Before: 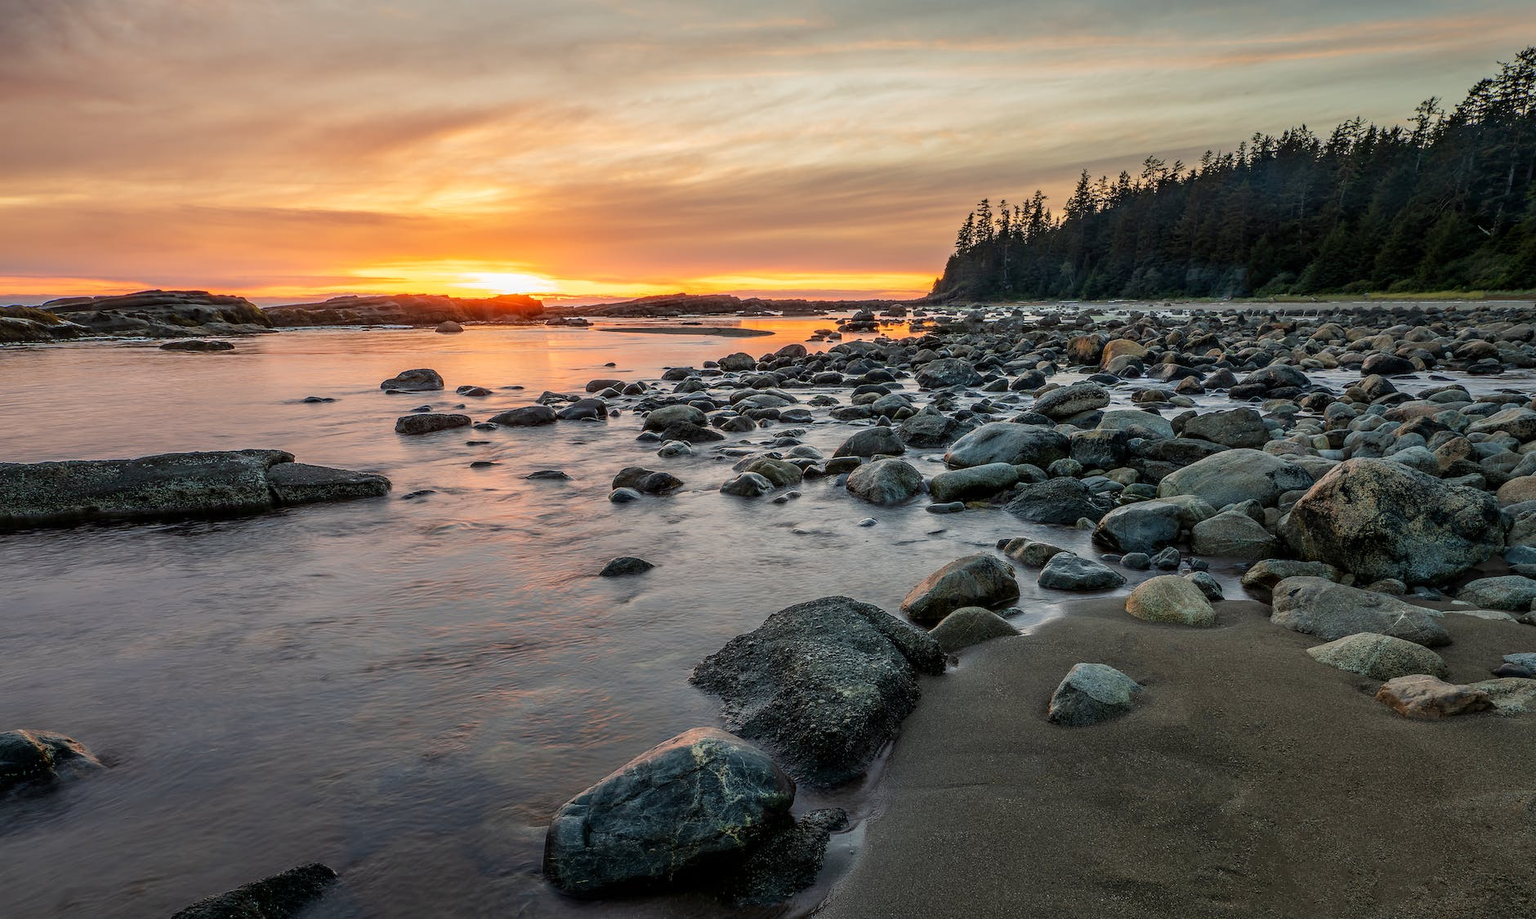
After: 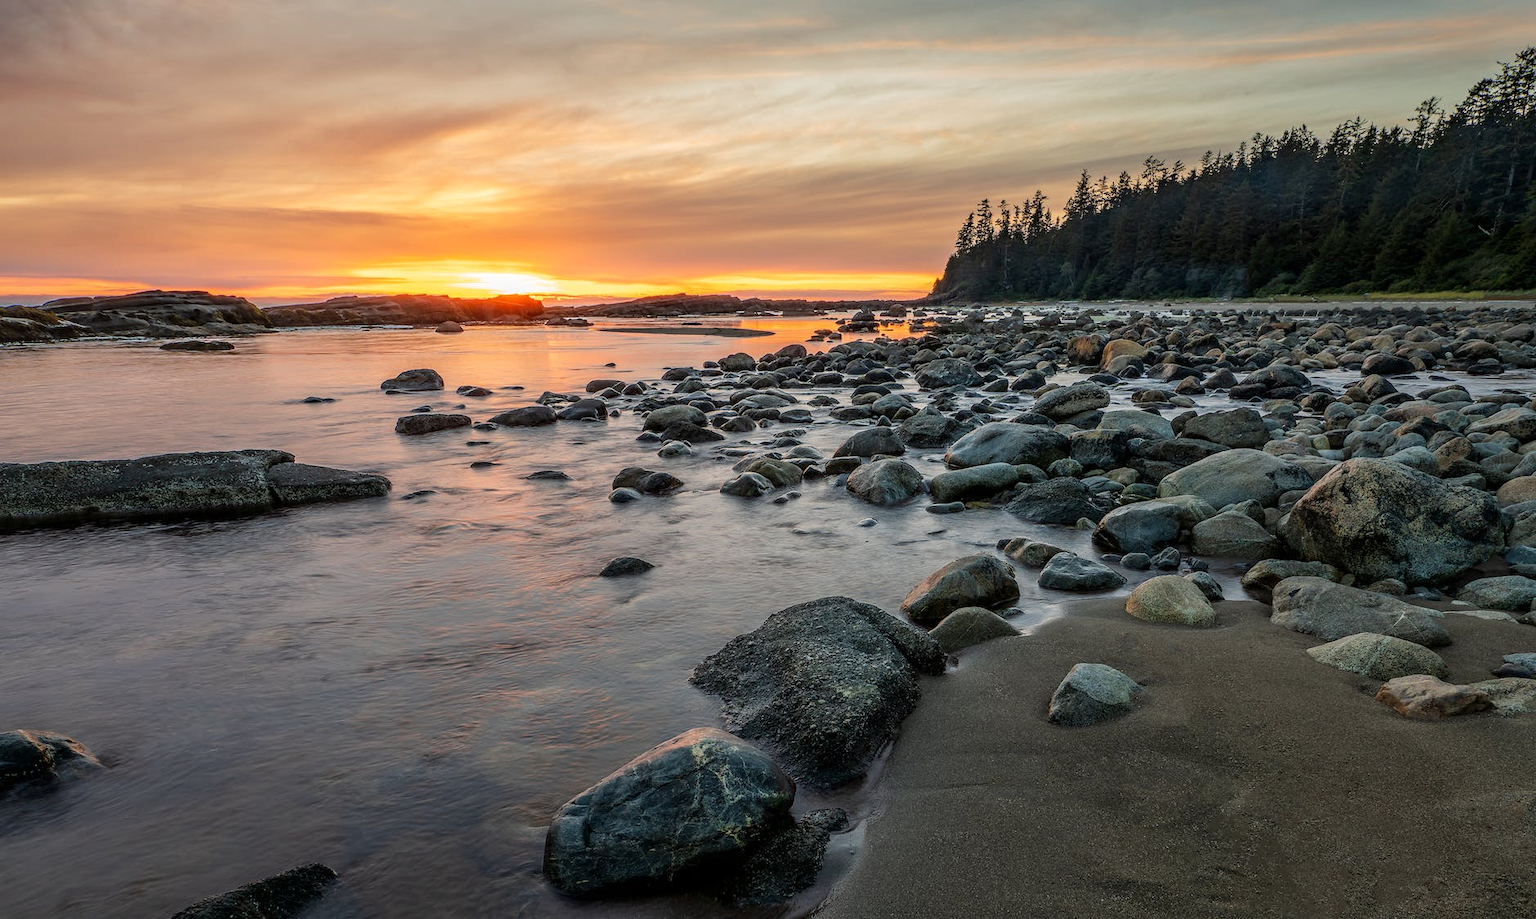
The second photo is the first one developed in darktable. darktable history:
tone equalizer: mask exposure compensation -0.492 EV
